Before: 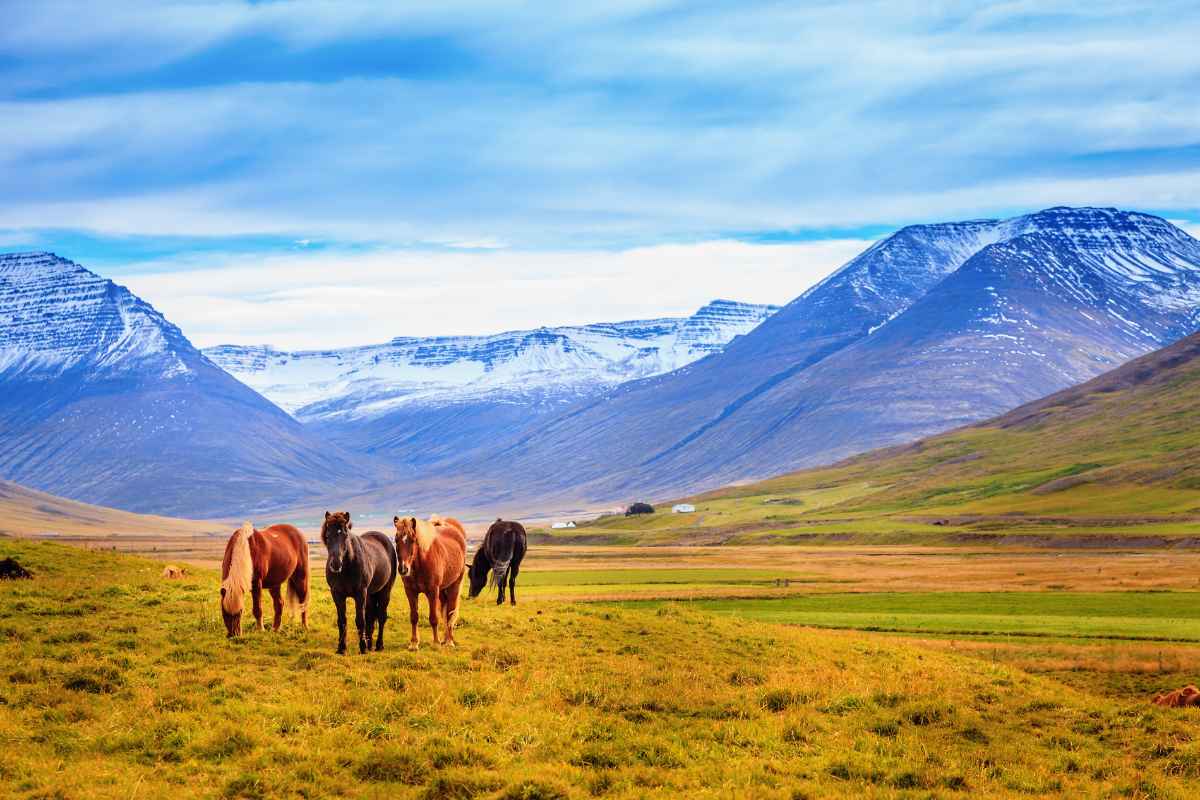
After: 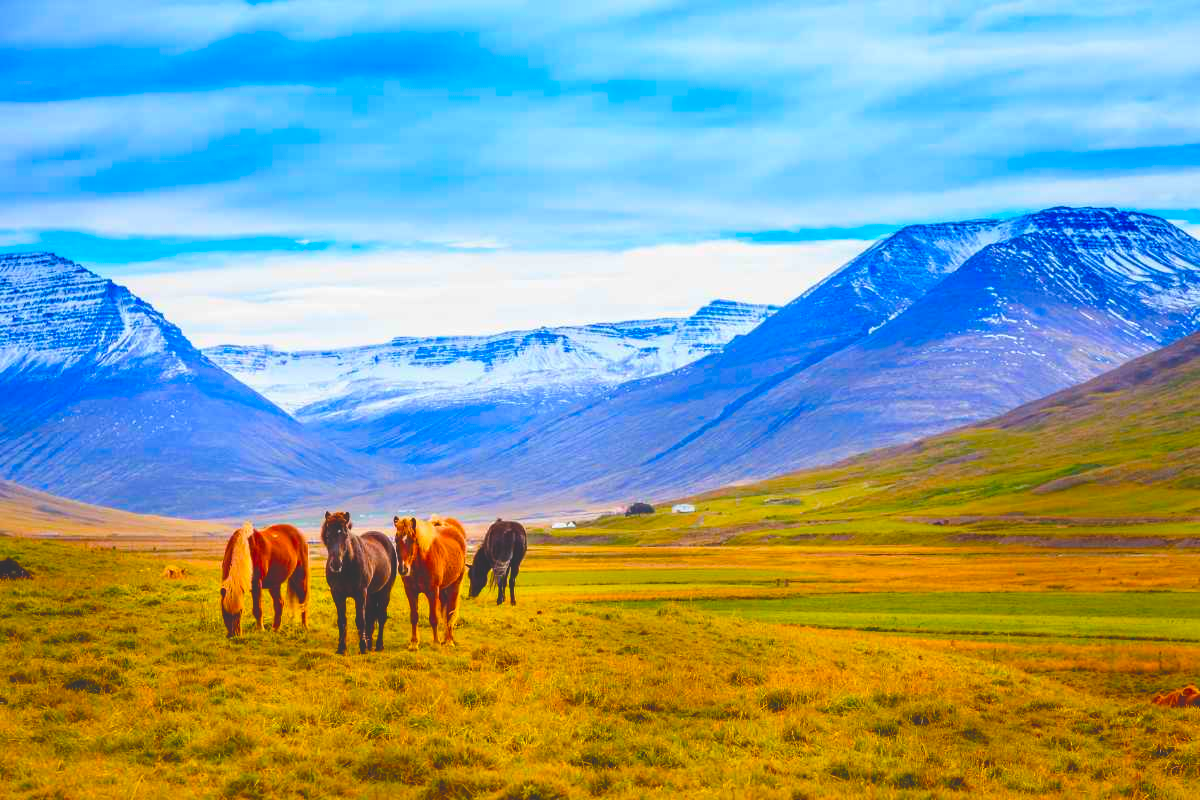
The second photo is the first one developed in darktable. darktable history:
color balance rgb: linear chroma grading › global chroma 15.349%, perceptual saturation grading › global saturation 36.269%, perceptual saturation grading › shadows 35.843%
exposure: black level correction -0.028, compensate highlight preservation false
